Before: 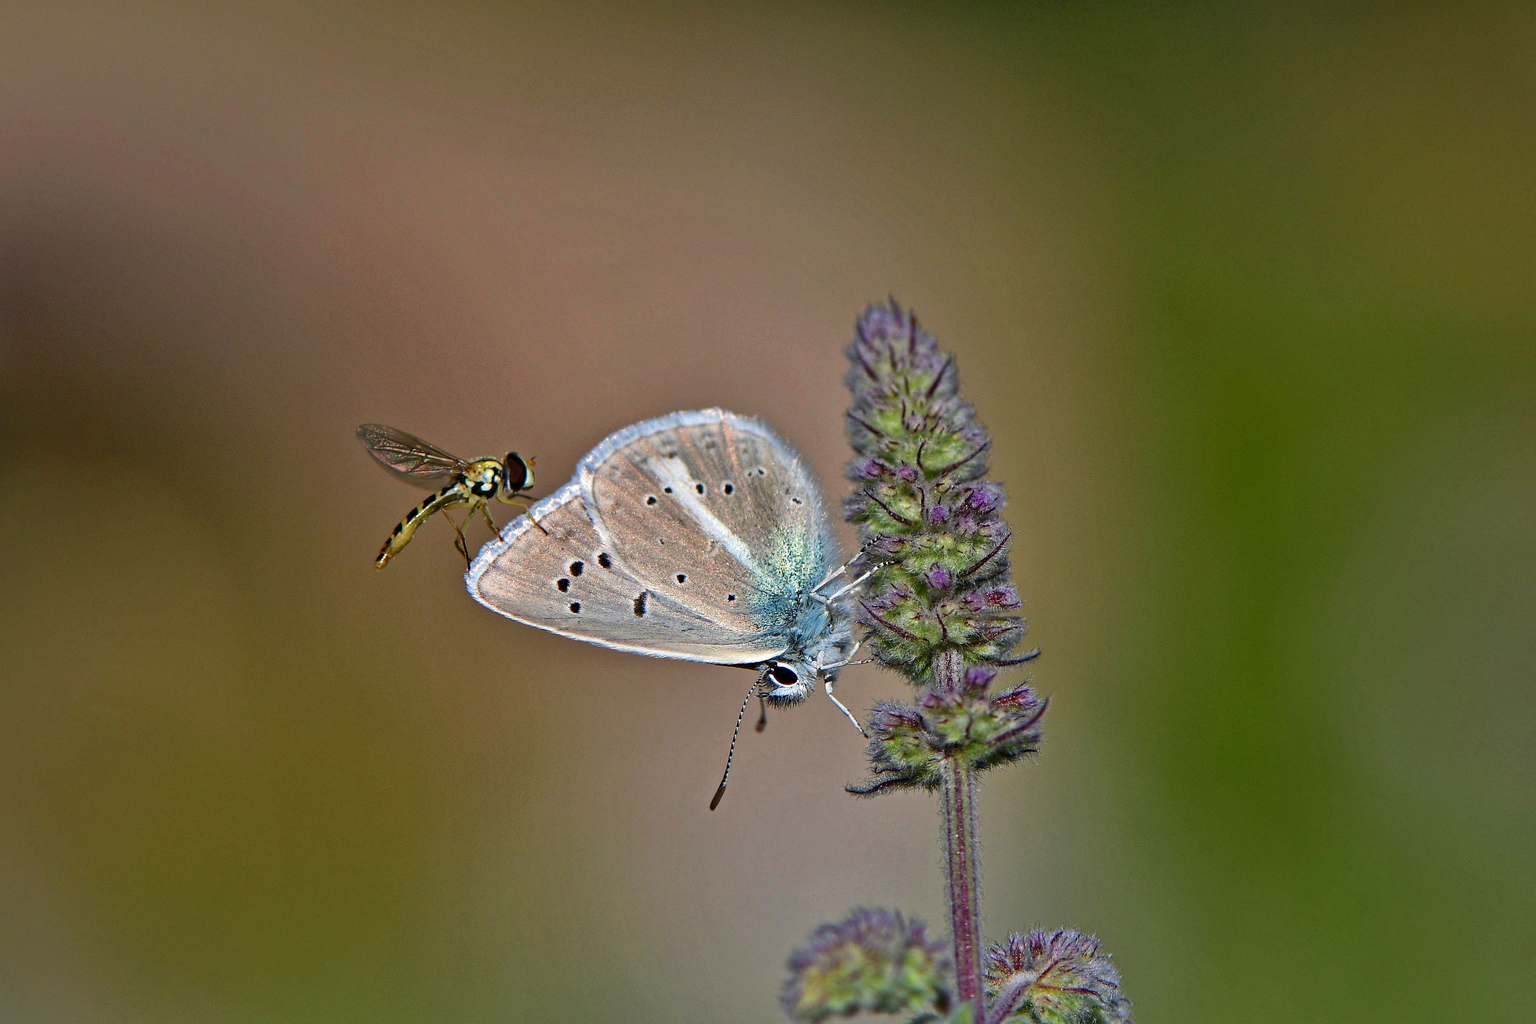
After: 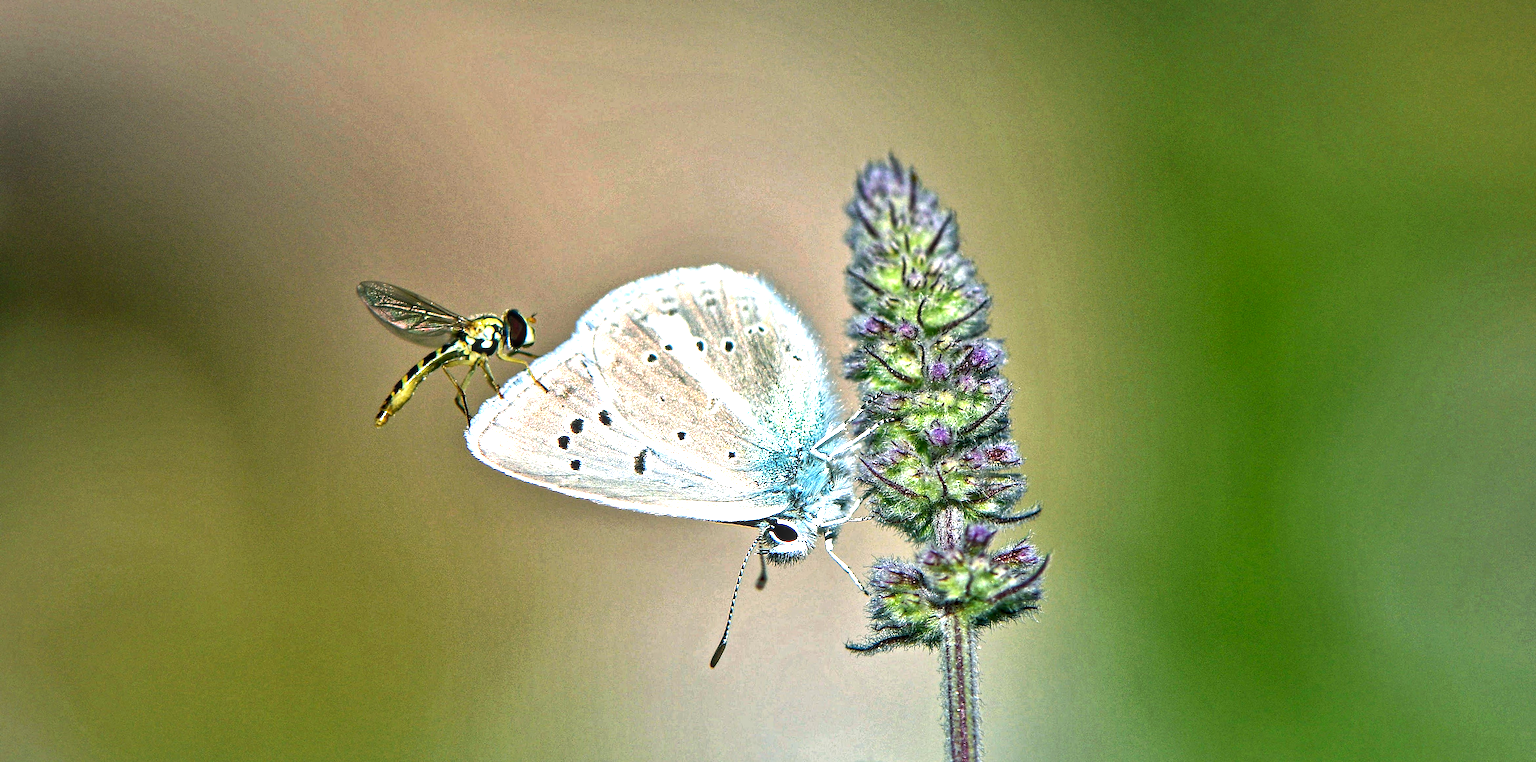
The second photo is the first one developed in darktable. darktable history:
color balance rgb: power › chroma 2.145%, power › hue 163.68°, perceptual saturation grading › global saturation 0.985%, perceptual brilliance grading › global brilliance 14.374%, perceptual brilliance grading › shadows -34.258%
local contrast: detail 130%
exposure: black level correction 0.001, exposure 1 EV, compensate highlight preservation false
crop: top 14.007%, bottom 11.507%
